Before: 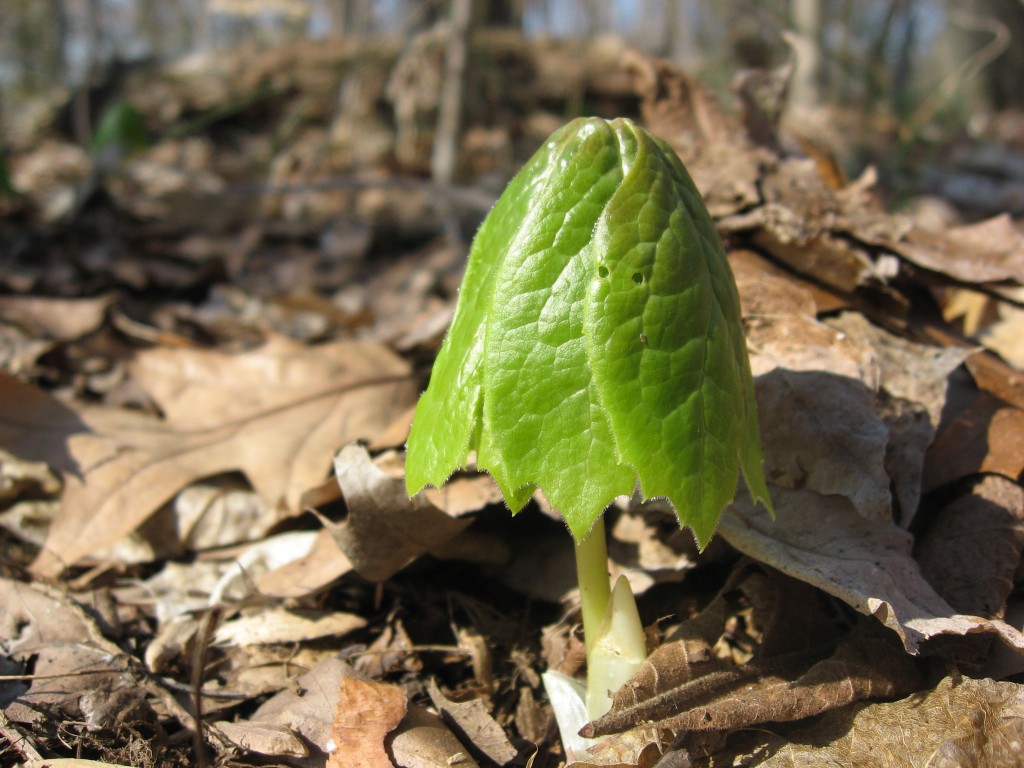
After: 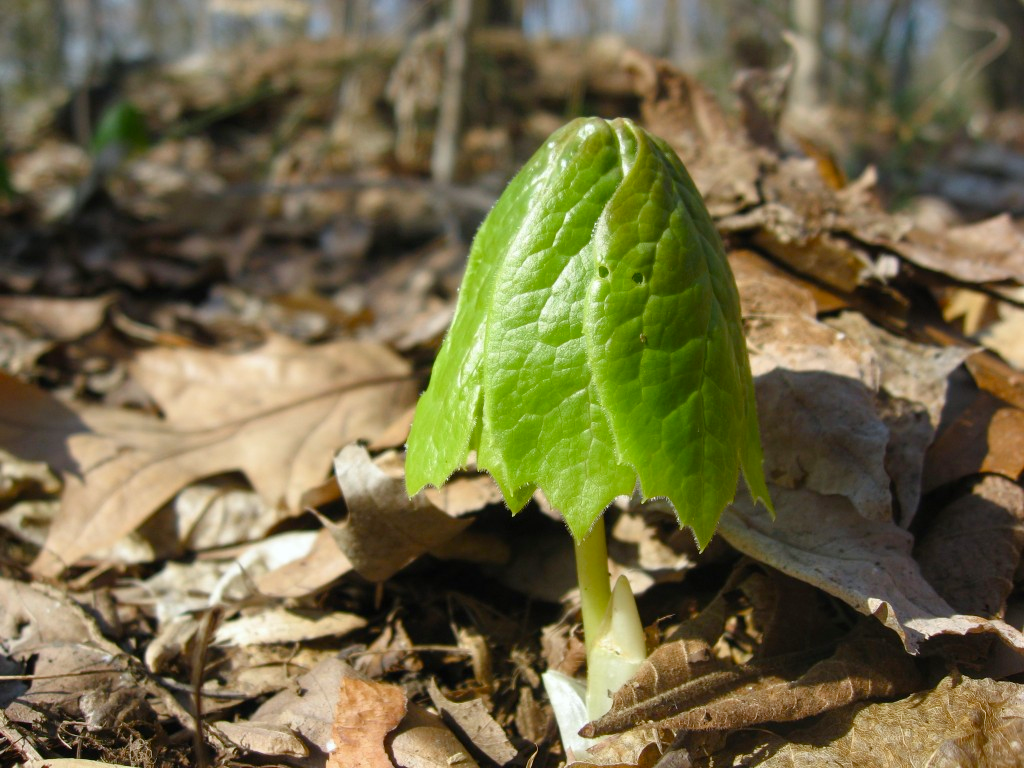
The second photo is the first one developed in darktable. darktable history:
white balance: red 0.978, blue 0.999
color balance rgb: perceptual saturation grading › global saturation 20%, perceptual saturation grading › highlights -25%, perceptual saturation grading › shadows 25%
